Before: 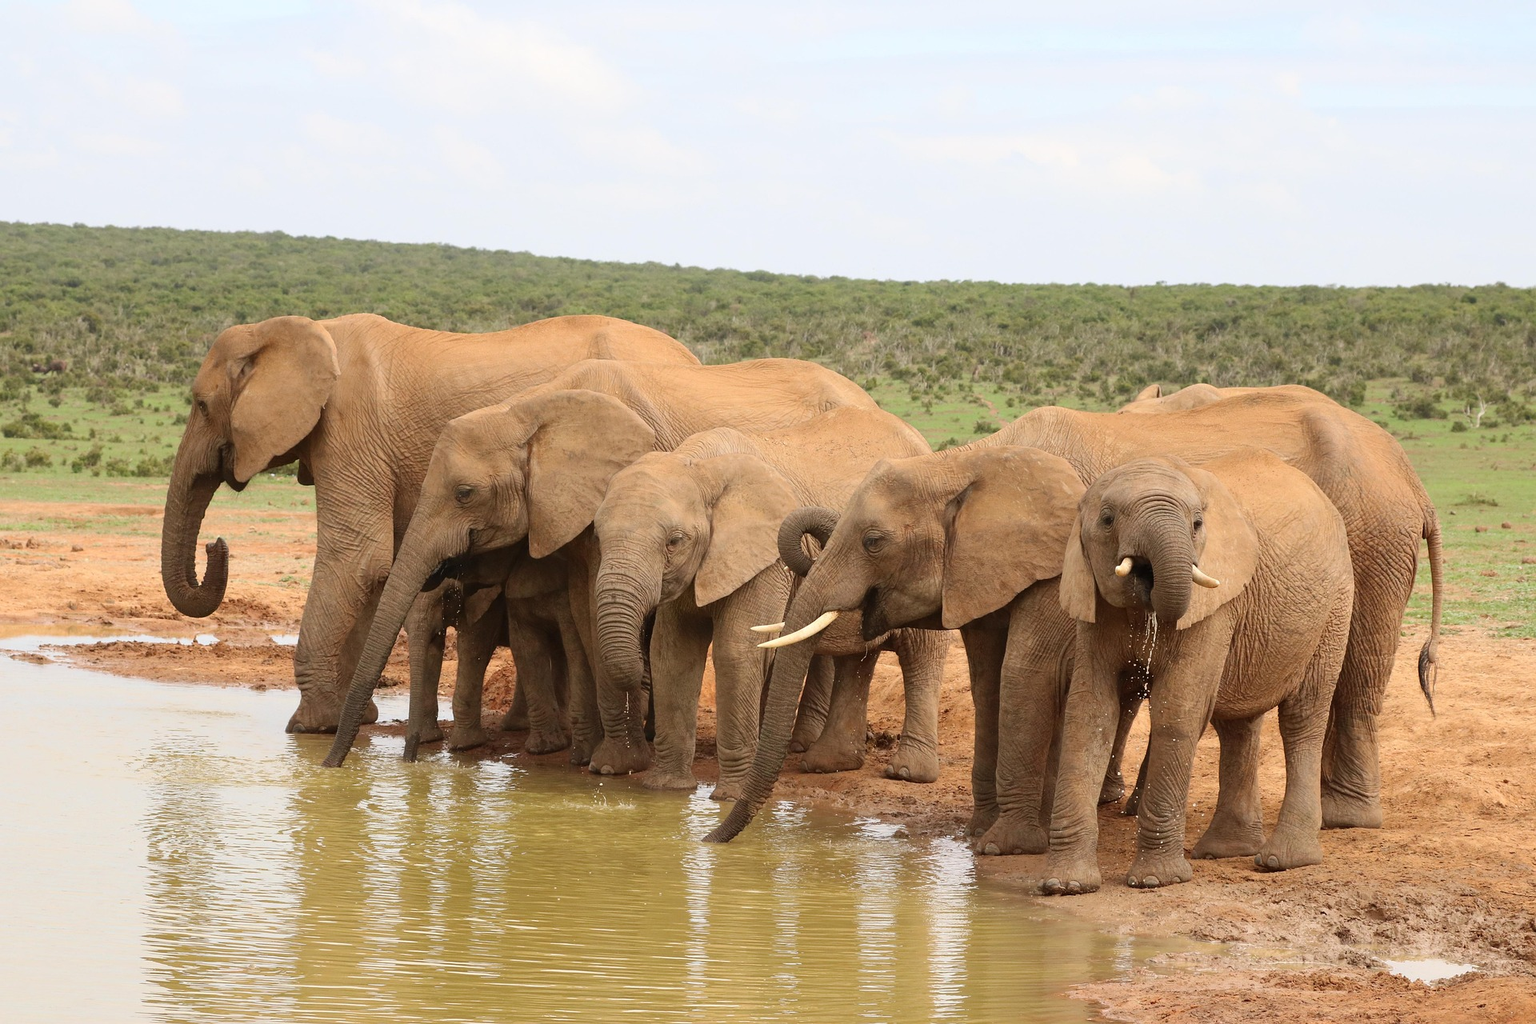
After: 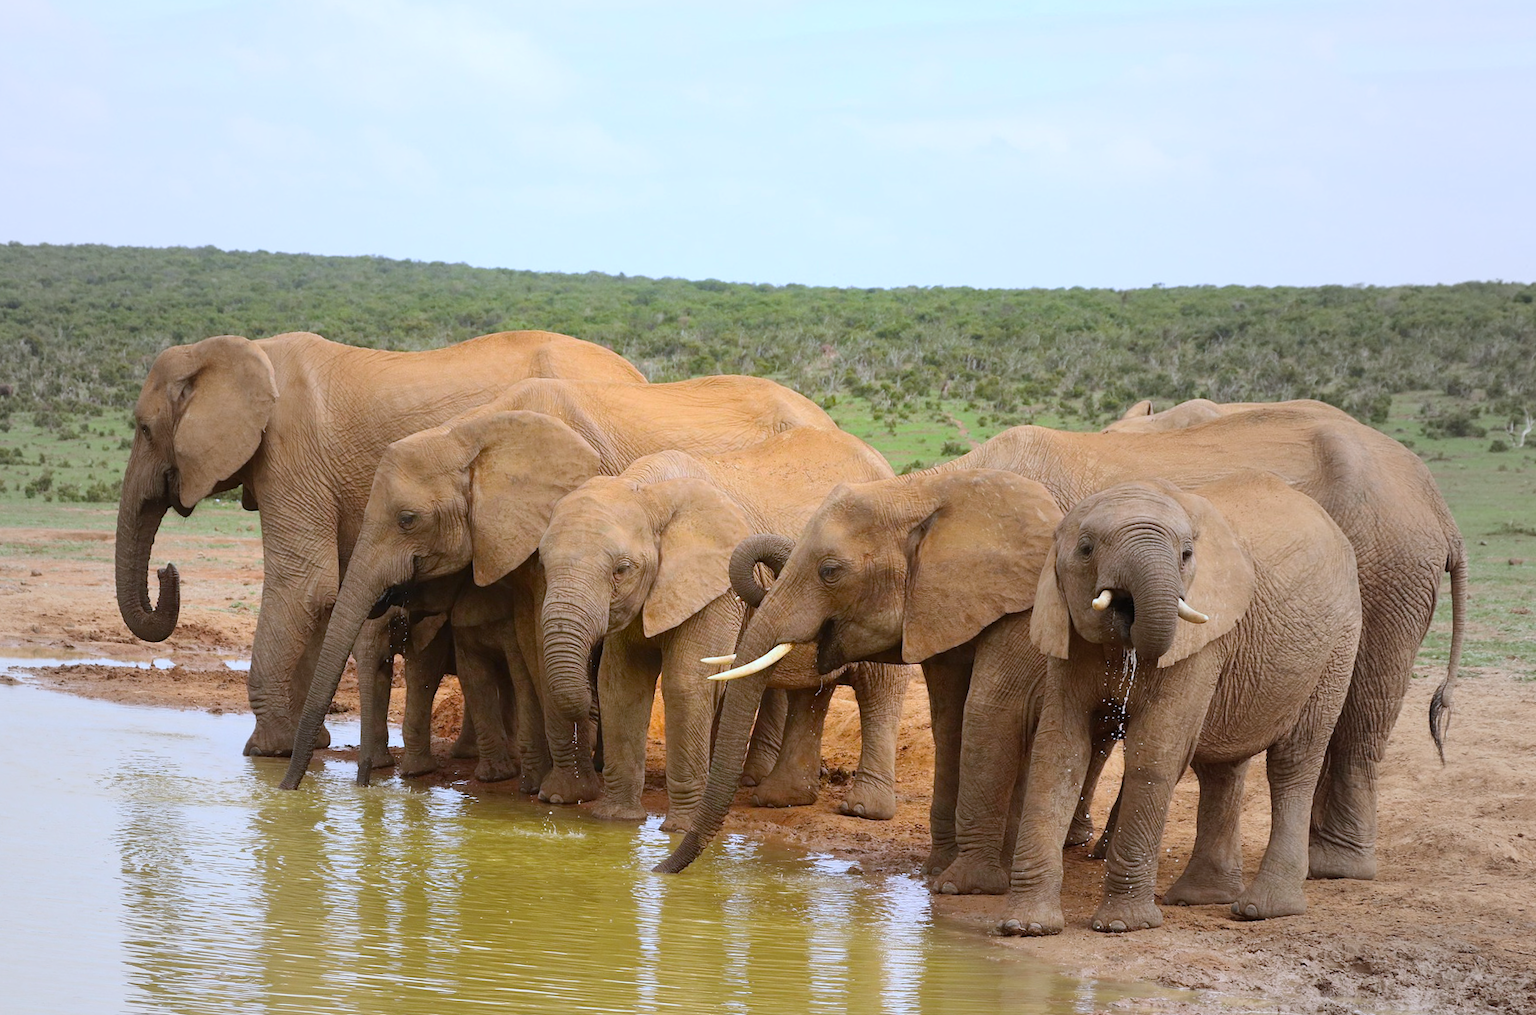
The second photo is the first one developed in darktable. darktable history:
white balance: red 0.948, green 1.02, blue 1.176
color balance rgb: linear chroma grading › global chroma 15%, perceptual saturation grading › global saturation 30%
vignetting: fall-off start 18.21%, fall-off radius 137.95%, brightness -0.207, center (-0.078, 0.066), width/height ratio 0.62, shape 0.59
rotate and perspective: rotation 0.062°, lens shift (vertical) 0.115, lens shift (horizontal) -0.133, crop left 0.047, crop right 0.94, crop top 0.061, crop bottom 0.94
